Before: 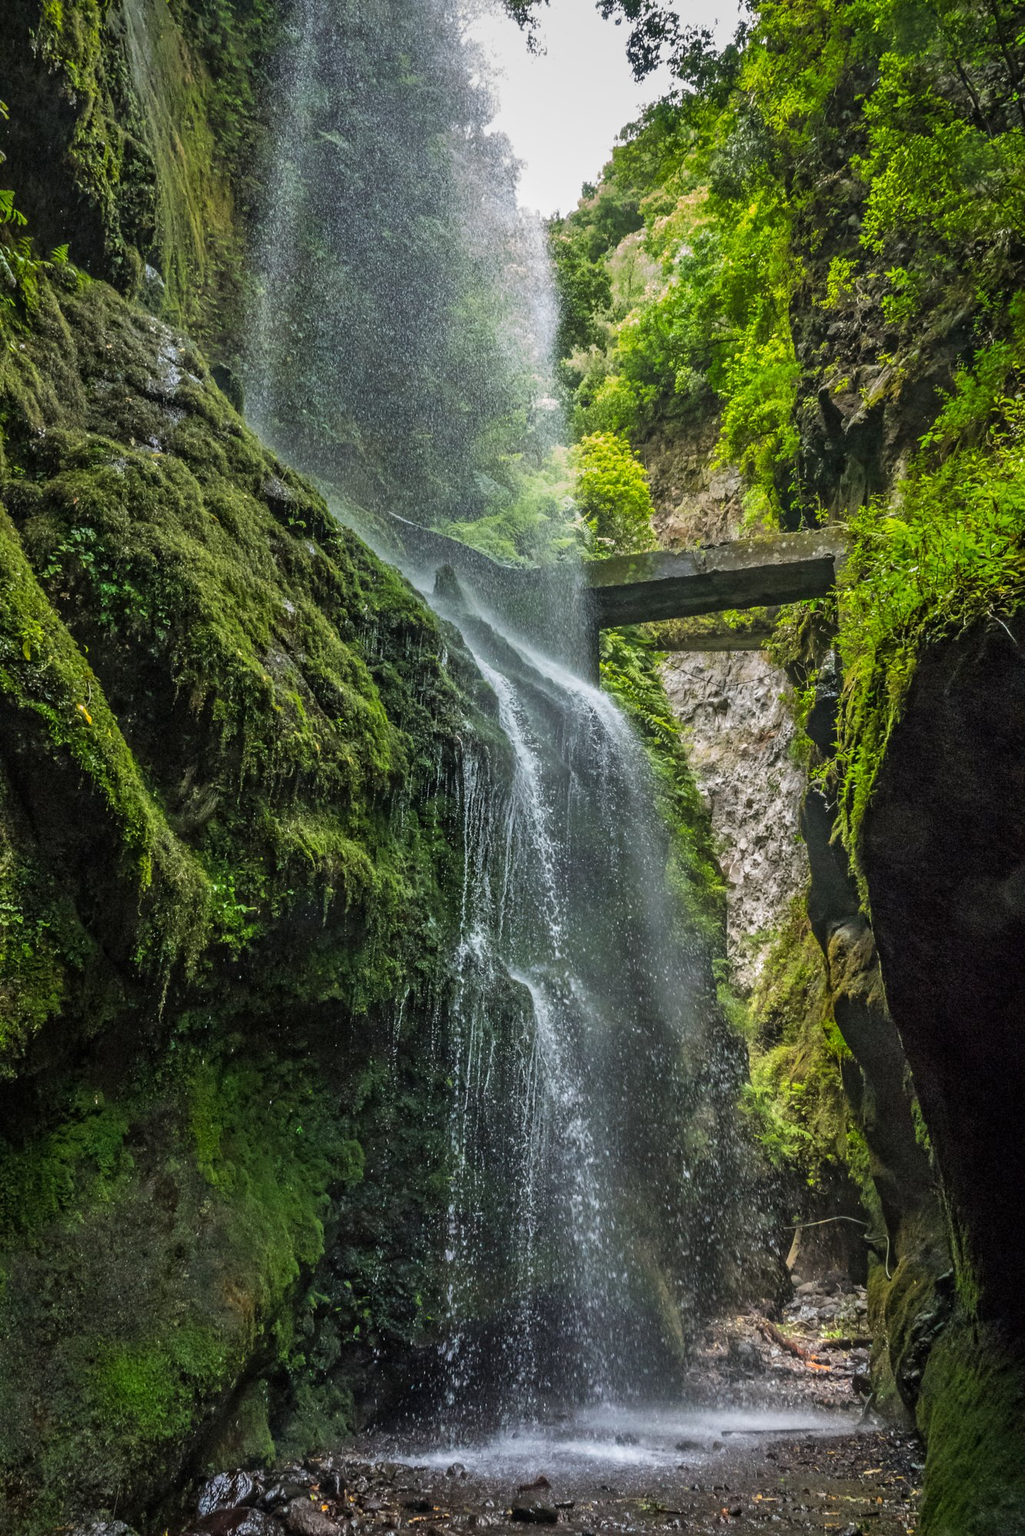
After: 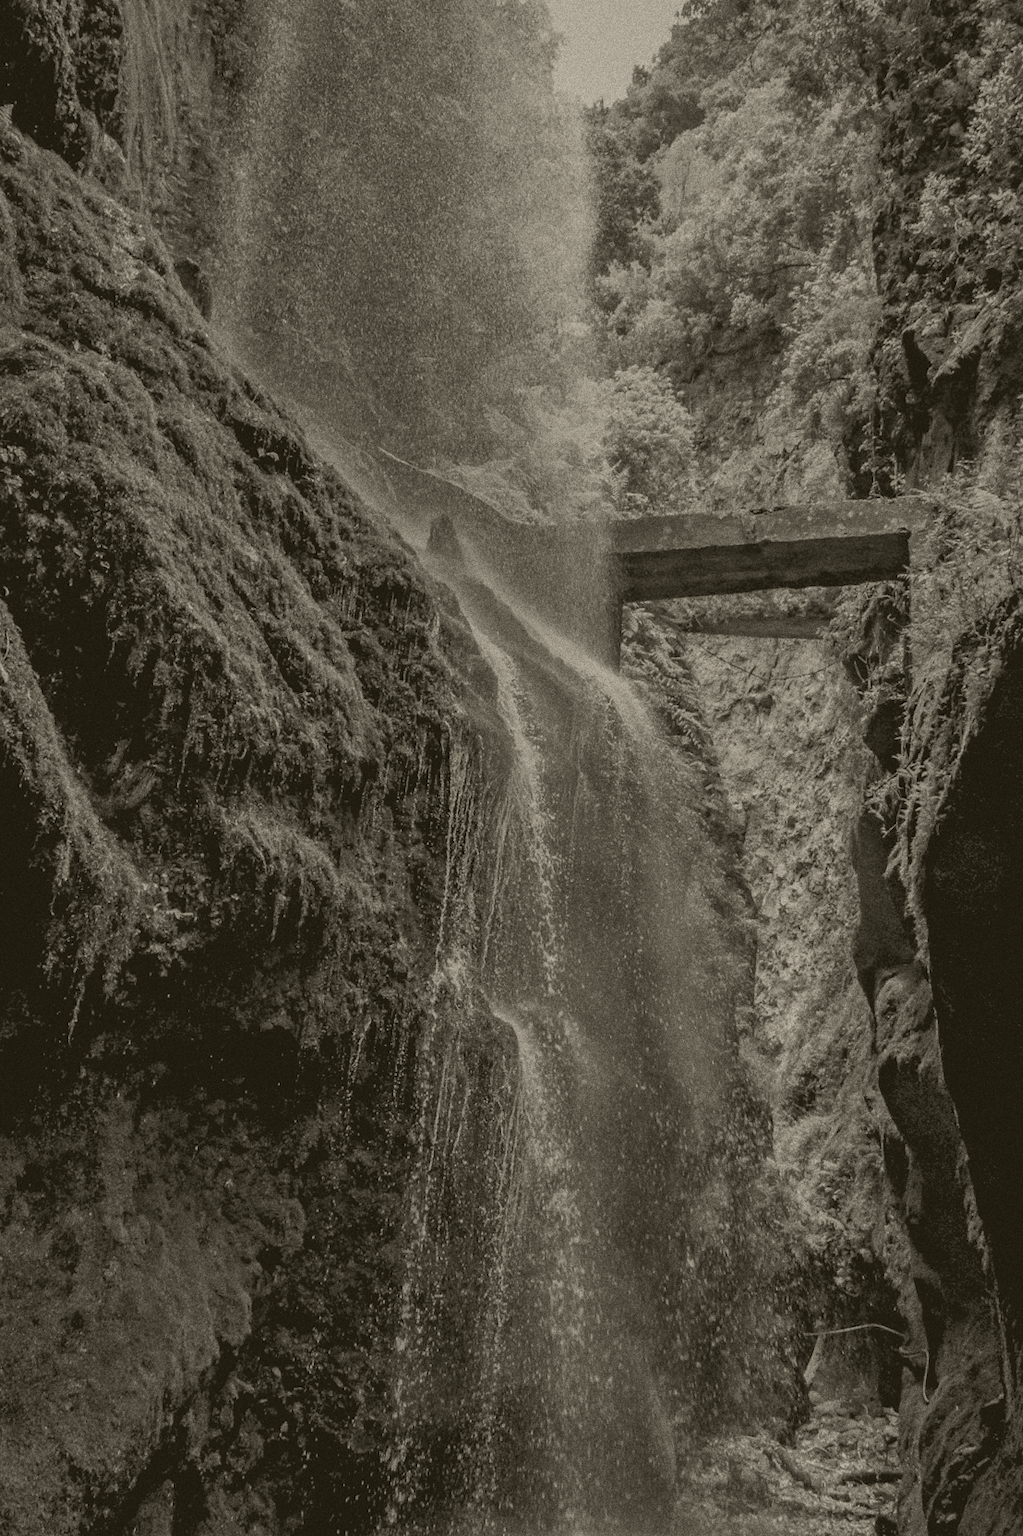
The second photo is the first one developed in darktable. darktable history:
crop and rotate: angle -3.27°, left 5.211%, top 5.211%, right 4.607%, bottom 4.607%
grain: coarseness 11.82 ISO, strength 36.67%, mid-tones bias 74.17%
colorize: hue 41.44°, saturation 22%, source mix 60%, lightness 10.61%
rgb levels: levels [[0.013, 0.434, 0.89], [0, 0.5, 1], [0, 0.5, 1]]
